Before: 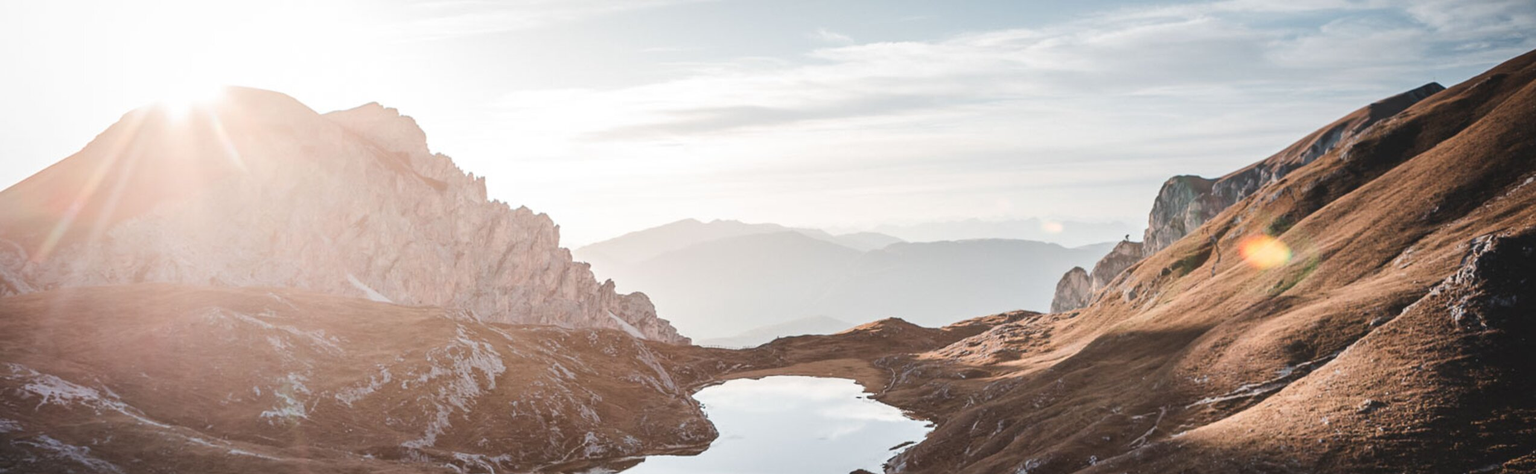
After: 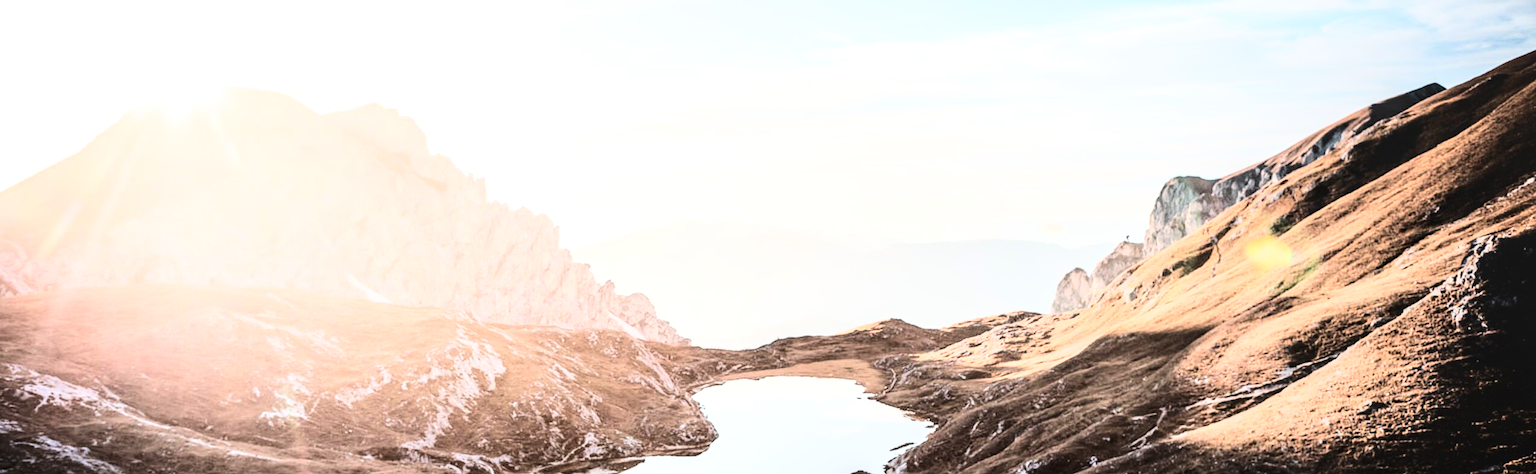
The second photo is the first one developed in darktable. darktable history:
crop and rotate: left 0.072%, bottom 0.005%
base curve: curves: ch0 [(0, 0) (0, 0) (0.002, 0.001) (0.008, 0.003) (0.019, 0.011) (0.037, 0.037) (0.064, 0.11) (0.102, 0.232) (0.152, 0.379) (0.216, 0.524) (0.296, 0.665) (0.394, 0.789) (0.512, 0.881) (0.651, 0.945) (0.813, 0.986) (1, 1)]
local contrast: on, module defaults
contrast brightness saturation: contrast 0.271
